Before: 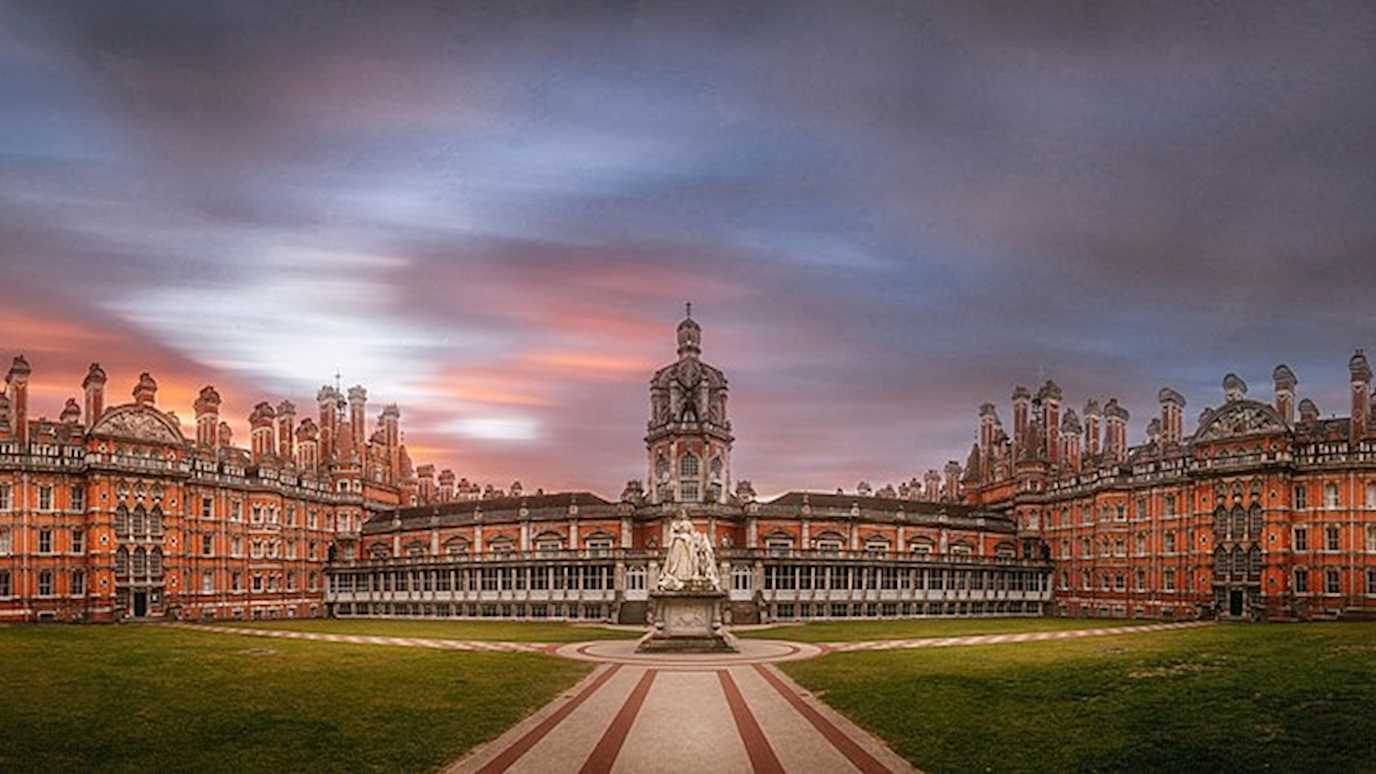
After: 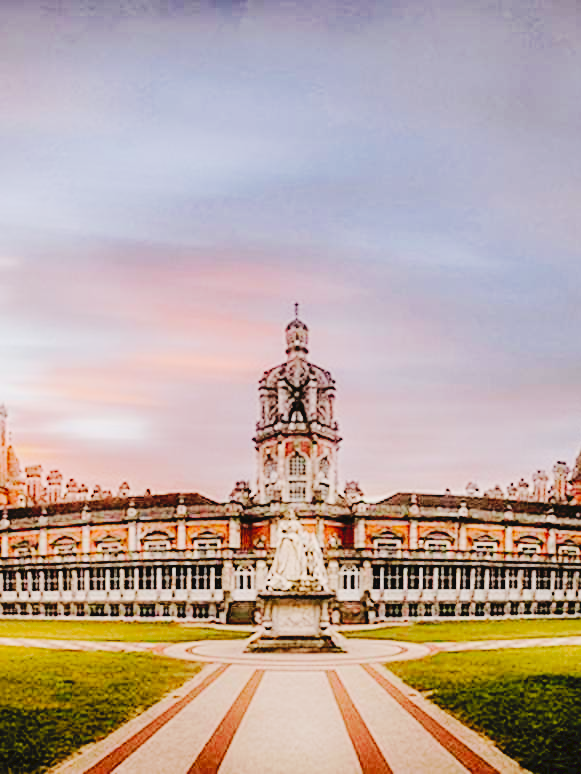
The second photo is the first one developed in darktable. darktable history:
filmic rgb: black relative exposure -4.19 EV, white relative exposure 5.15 EV, hardness 2.05, contrast 1.176
crop: left 28.494%, right 29.259%
exposure: black level correction 0.01, exposure 1 EV, compensate highlight preservation false
tone curve: curves: ch0 [(0, 0) (0.003, 0.058) (0.011, 0.059) (0.025, 0.061) (0.044, 0.067) (0.069, 0.084) (0.1, 0.102) (0.136, 0.124) (0.177, 0.171) (0.224, 0.246) (0.277, 0.324) (0.335, 0.411) (0.399, 0.509) (0.468, 0.605) (0.543, 0.688) (0.623, 0.738) (0.709, 0.798) (0.801, 0.852) (0.898, 0.911) (1, 1)], preserve colors none
